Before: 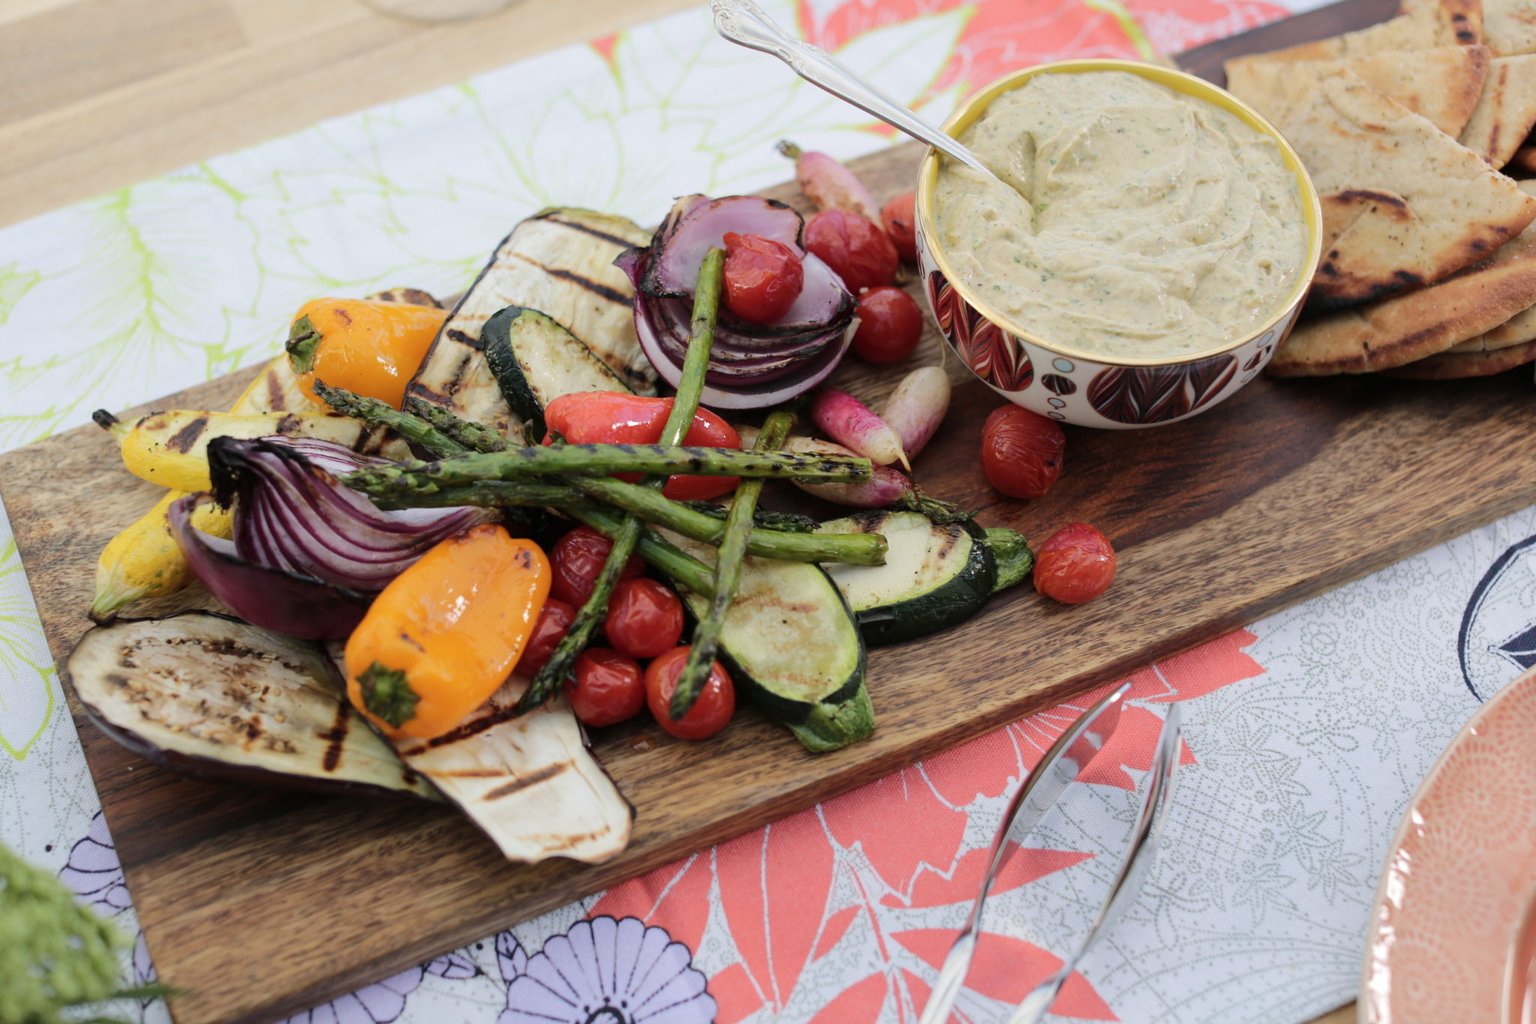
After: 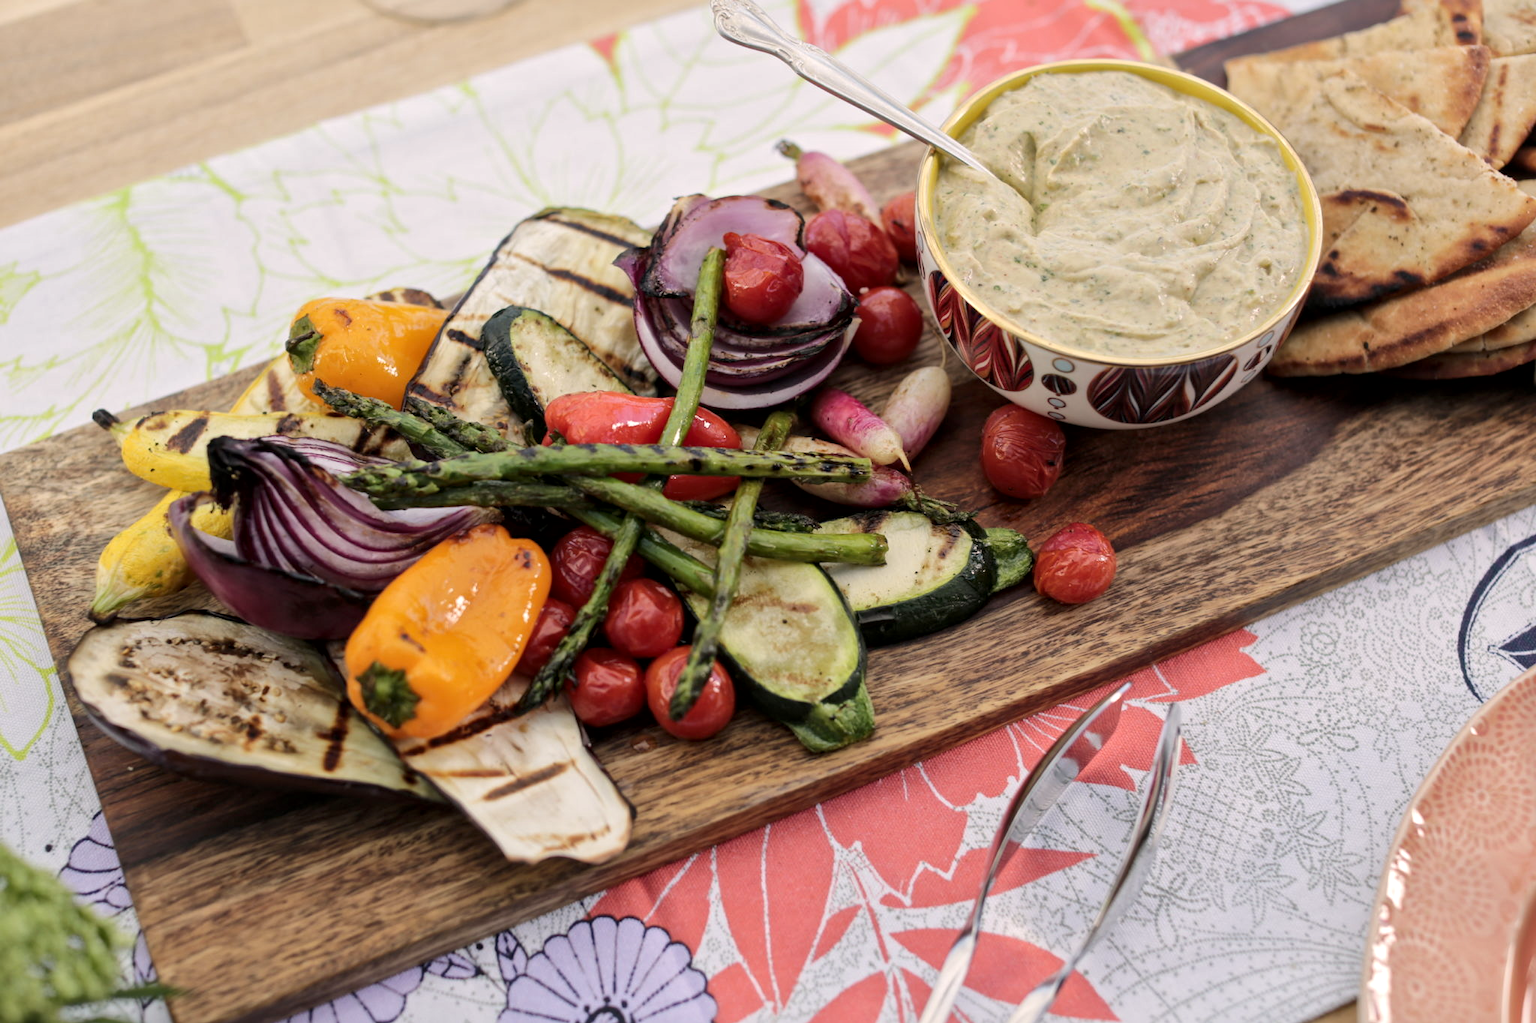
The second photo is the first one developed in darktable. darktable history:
color correction: highlights a* 3.84, highlights b* 5.07
local contrast: mode bilateral grid, contrast 20, coarseness 20, detail 150%, midtone range 0.2
